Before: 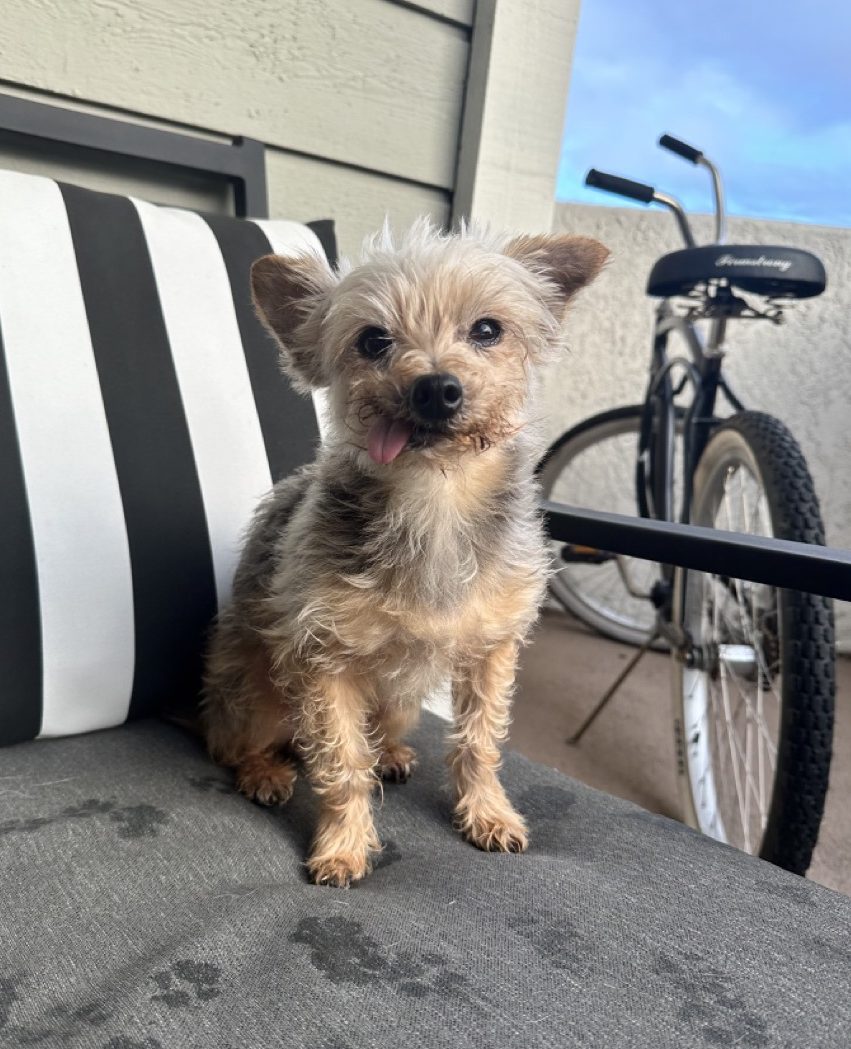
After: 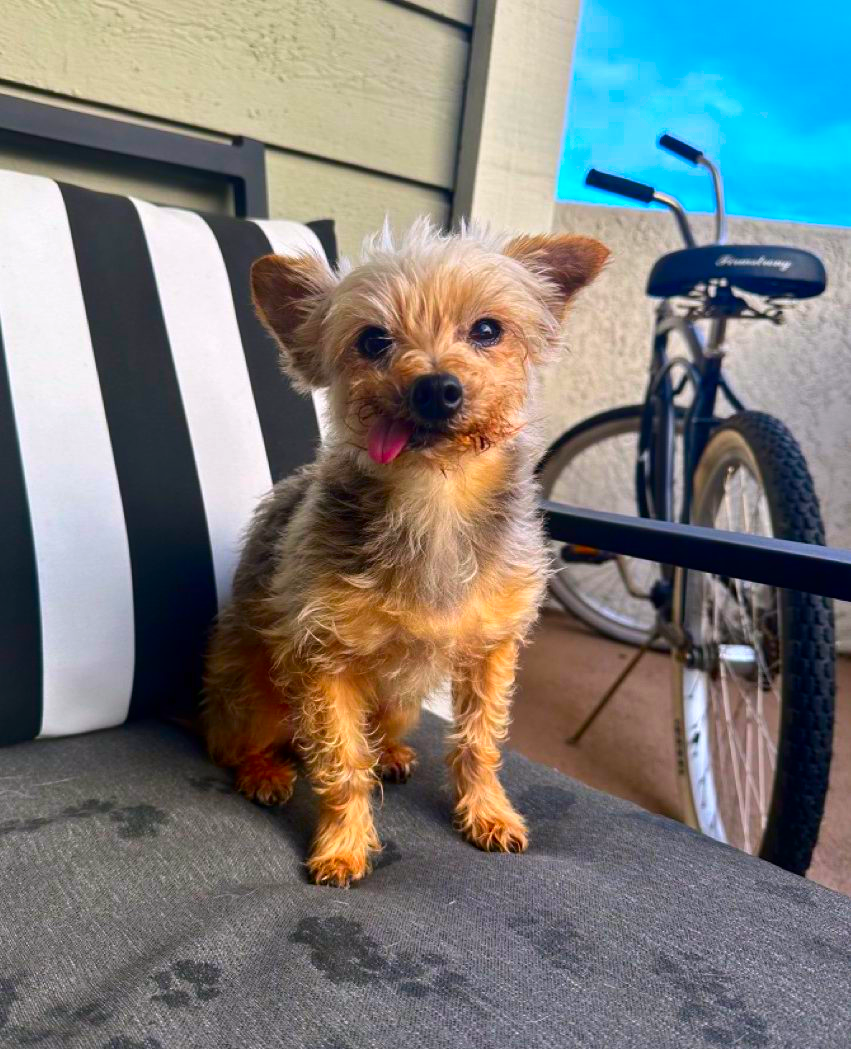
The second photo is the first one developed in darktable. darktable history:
contrast brightness saturation: brightness -0.091
color correction: highlights a* 1.61, highlights b* -1.83, saturation 2.48
